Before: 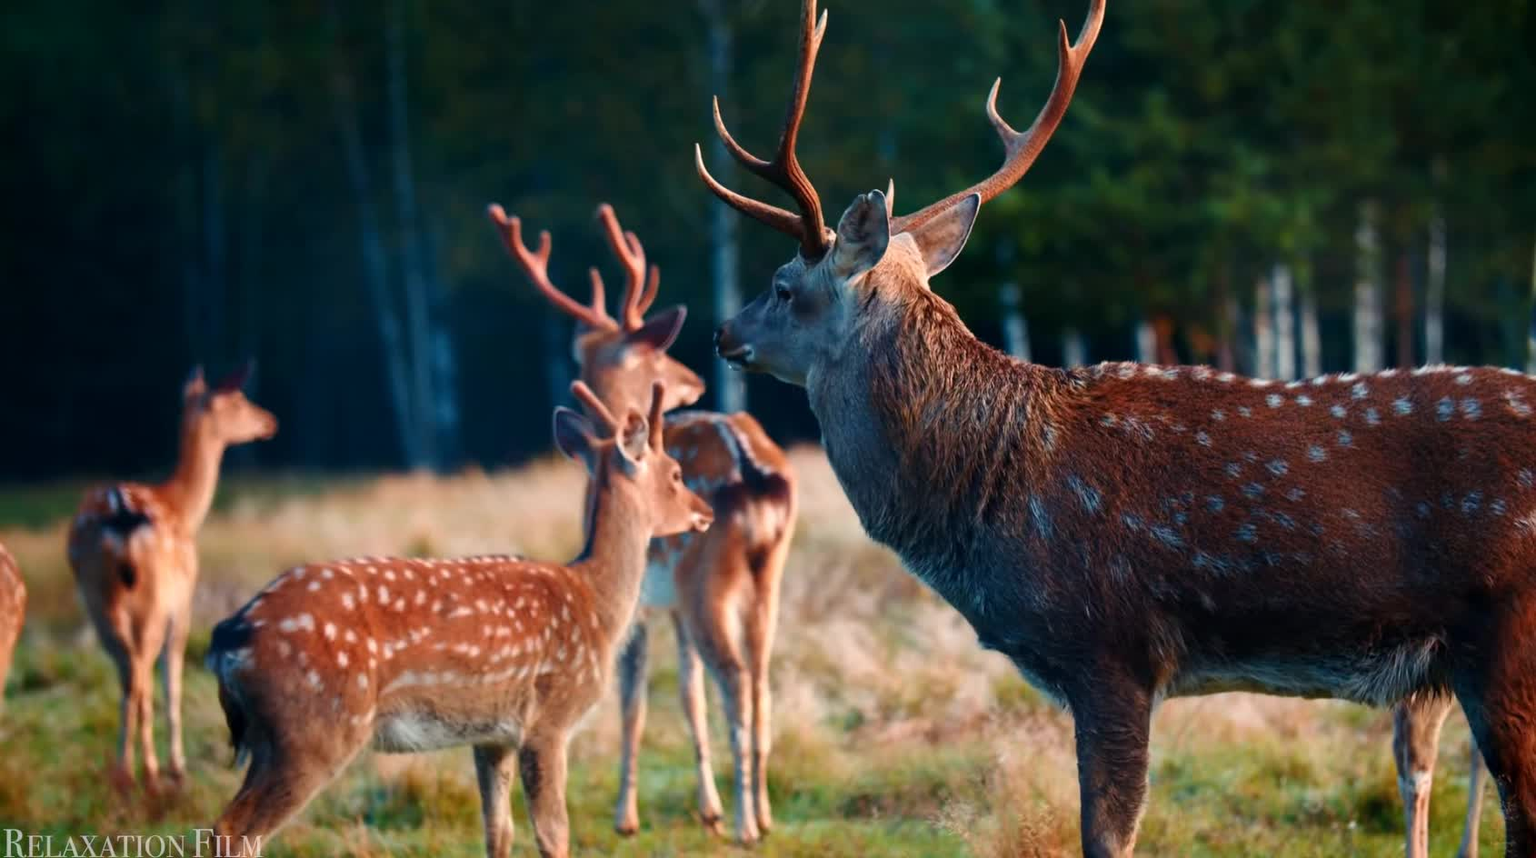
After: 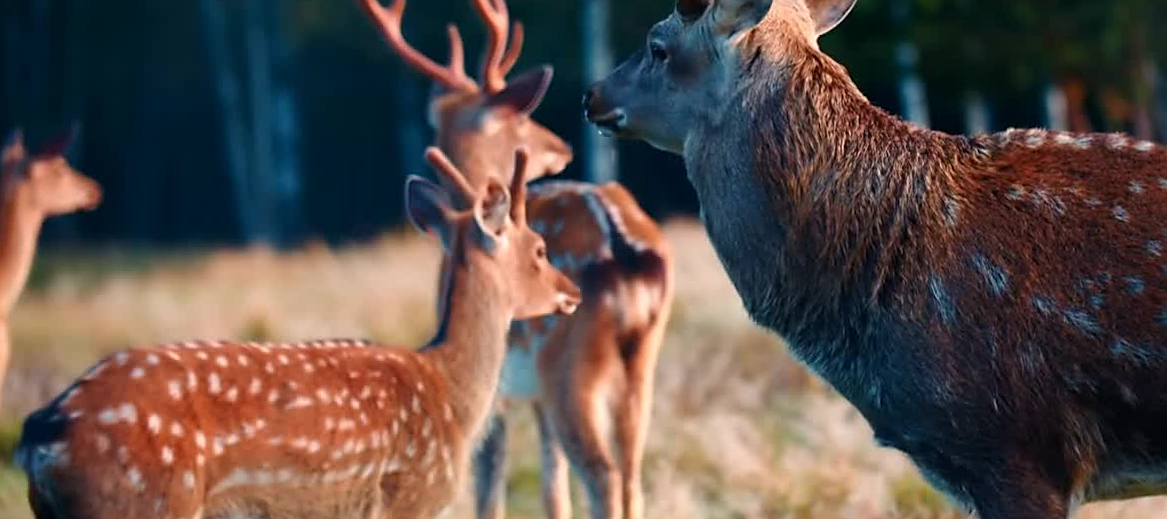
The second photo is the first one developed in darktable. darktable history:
sharpen: radius 1.864, amount 0.398, threshold 1.271
rotate and perspective: rotation 0.226°, lens shift (vertical) -0.042, crop left 0.023, crop right 0.982, crop top 0.006, crop bottom 0.994
crop: left 11.123%, top 27.61%, right 18.3%, bottom 17.034%
